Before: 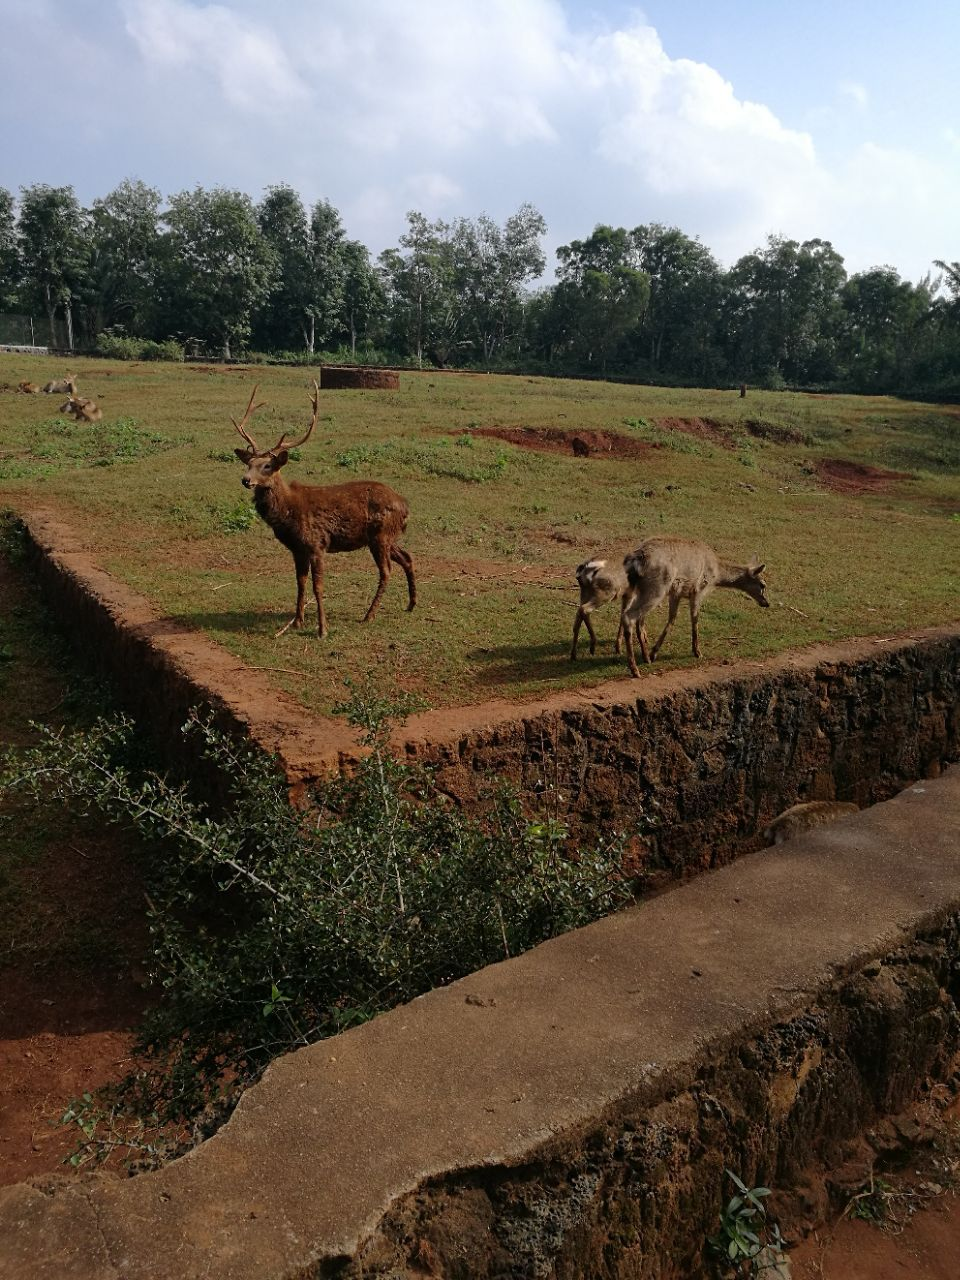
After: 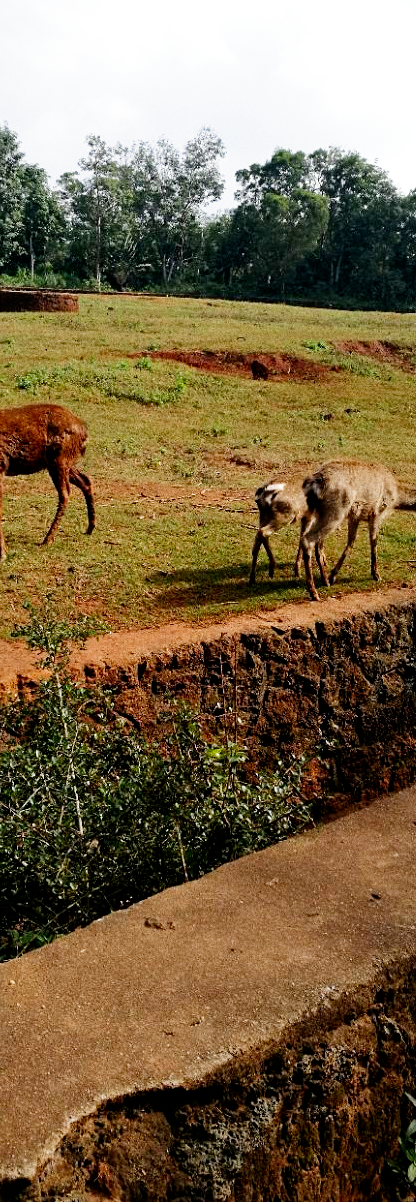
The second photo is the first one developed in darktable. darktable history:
grain: coarseness 0.09 ISO
crop: left 33.452%, top 6.025%, right 23.155%
filmic rgb: middle gray luminance 10%, black relative exposure -8.61 EV, white relative exposure 3.3 EV, threshold 6 EV, target black luminance 0%, hardness 5.2, latitude 44.69%, contrast 1.302, highlights saturation mix 5%, shadows ↔ highlights balance 24.64%, add noise in highlights 0, preserve chrominance no, color science v3 (2019), use custom middle-gray values true, iterations of high-quality reconstruction 0, contrast in highlights soft, enable highlight reconstruction true
